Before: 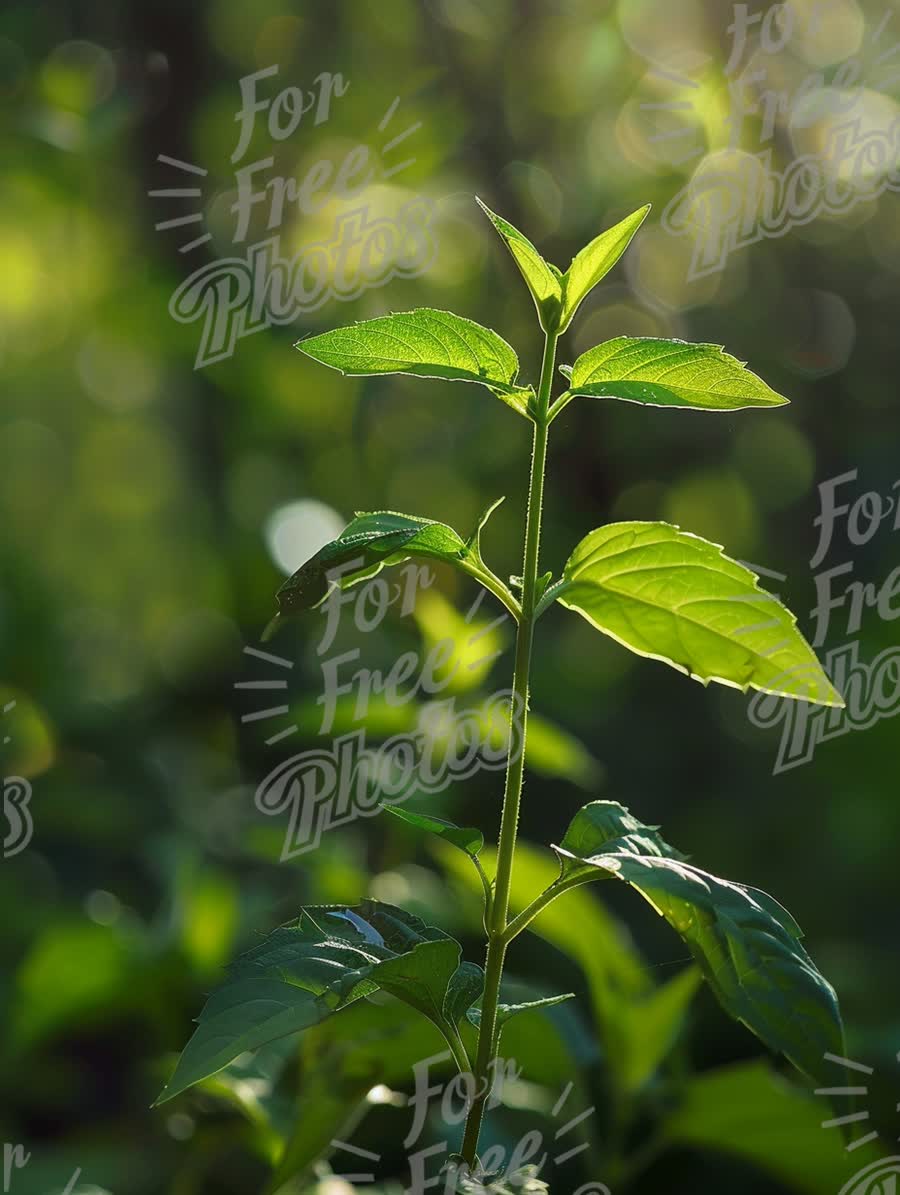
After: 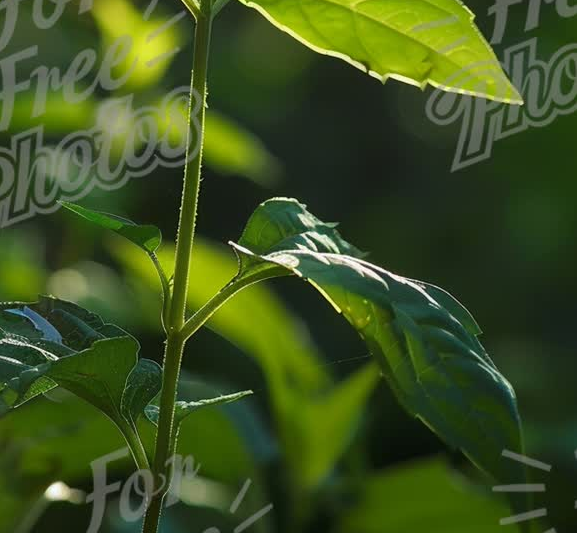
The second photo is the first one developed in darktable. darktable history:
crop and rotate: left 35.809%, top 50.511%, bottom 4.878%
